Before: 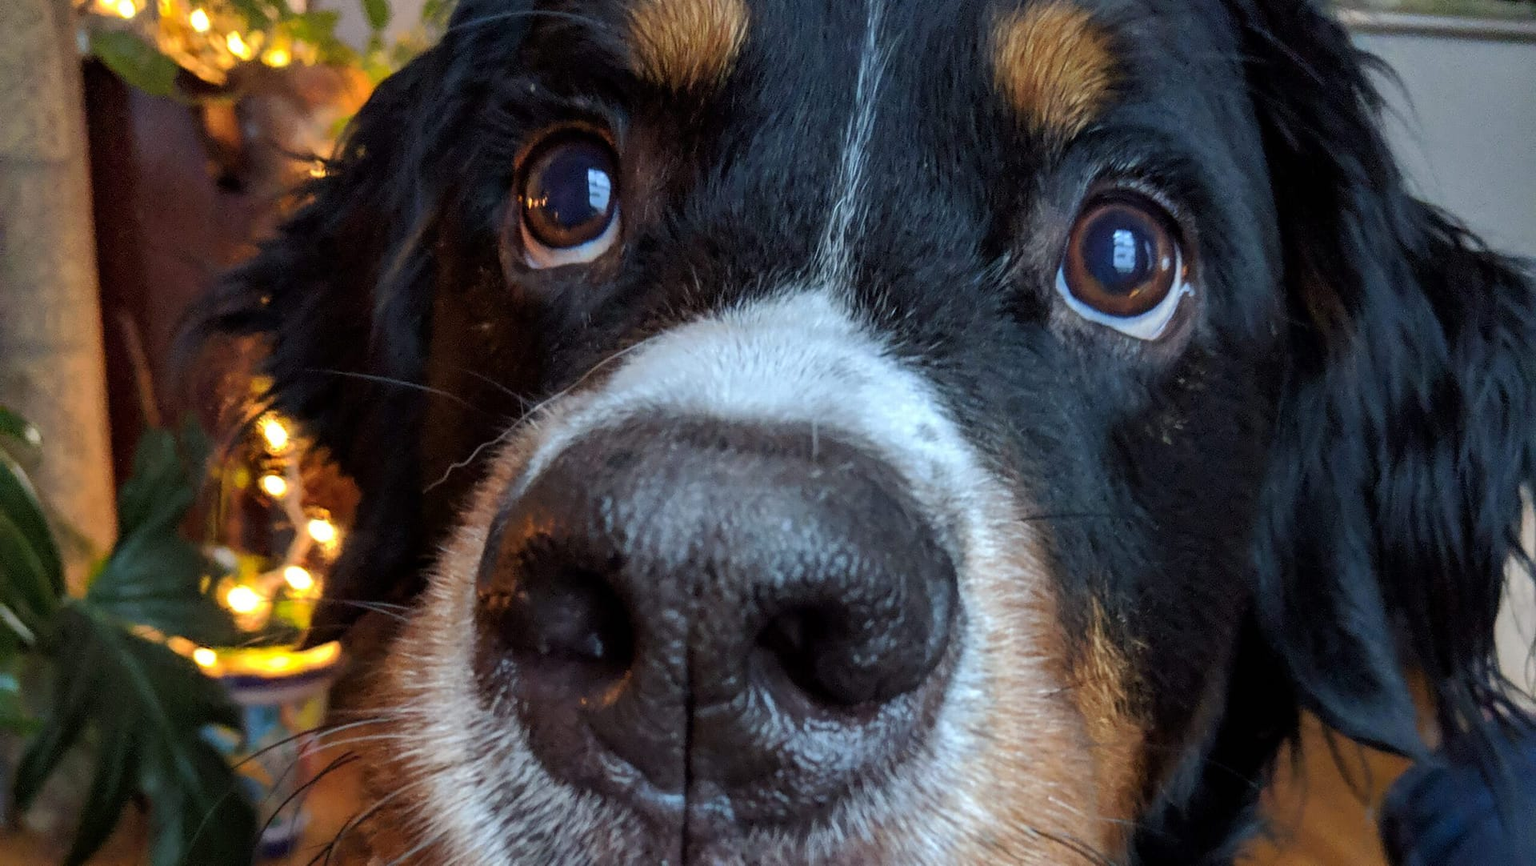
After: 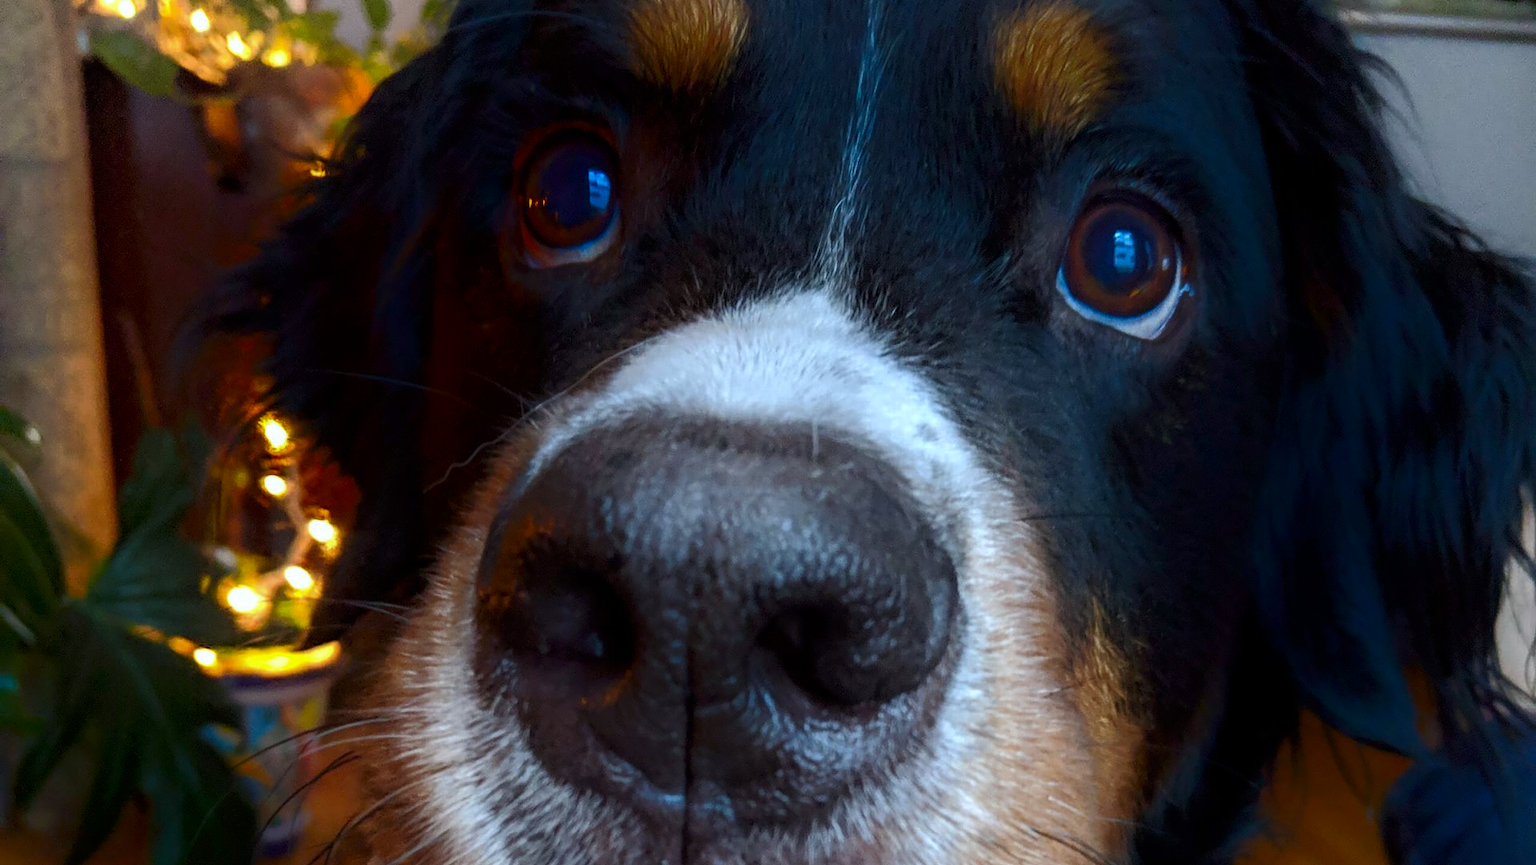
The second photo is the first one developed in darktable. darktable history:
shadows and highlights: shadows -70, highlights 35, soften with gaussian
white balance: red 0.98, blue 1.034
